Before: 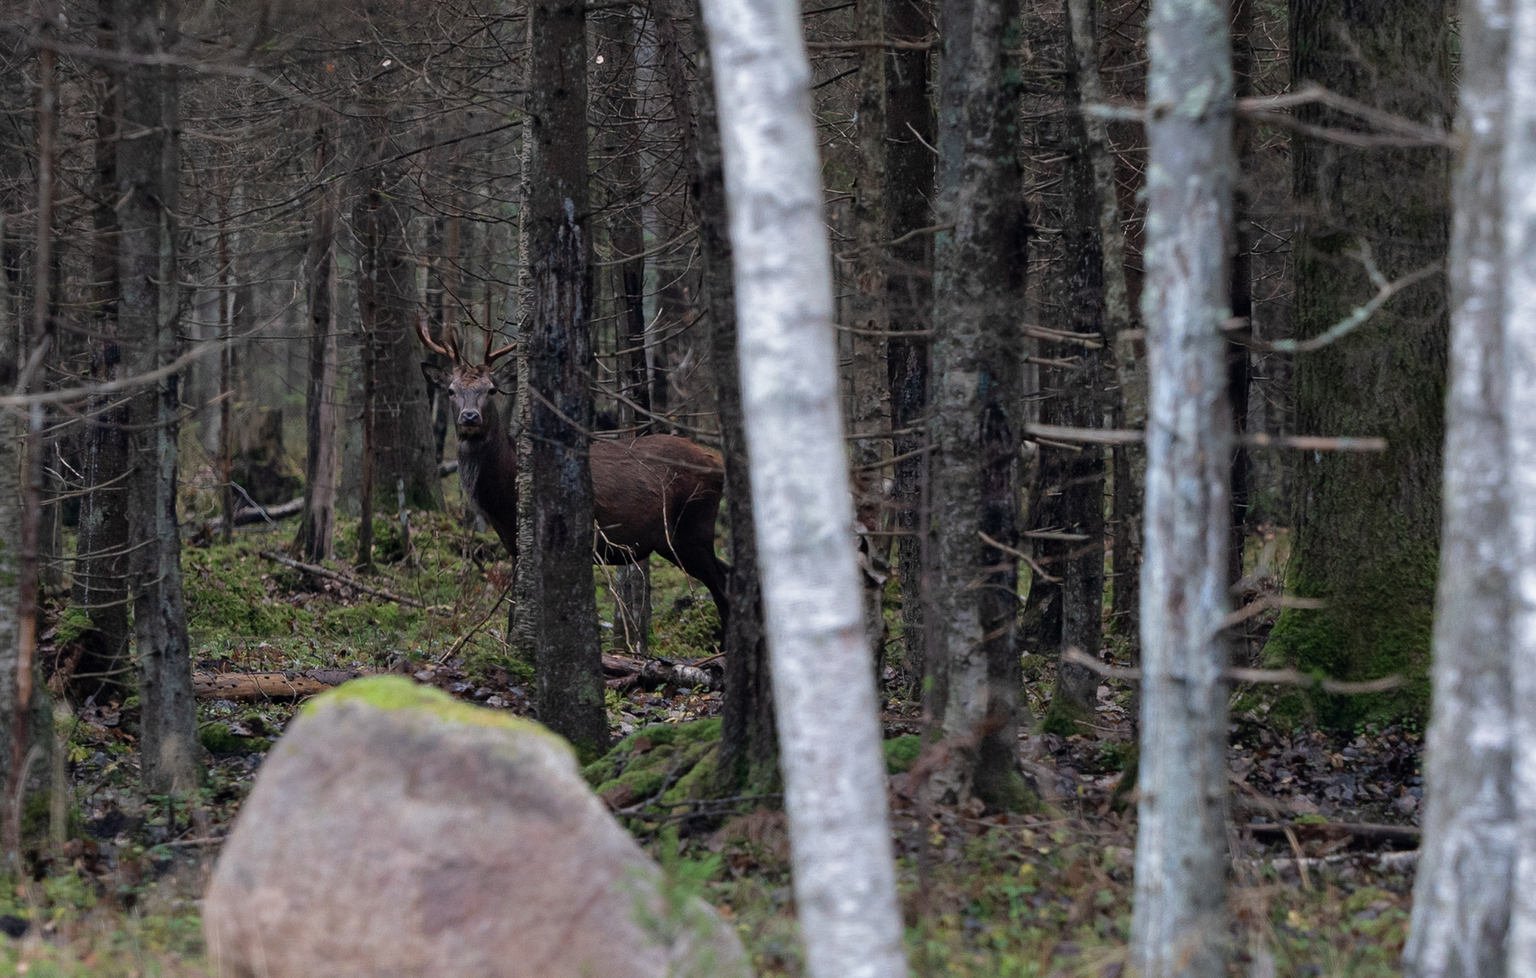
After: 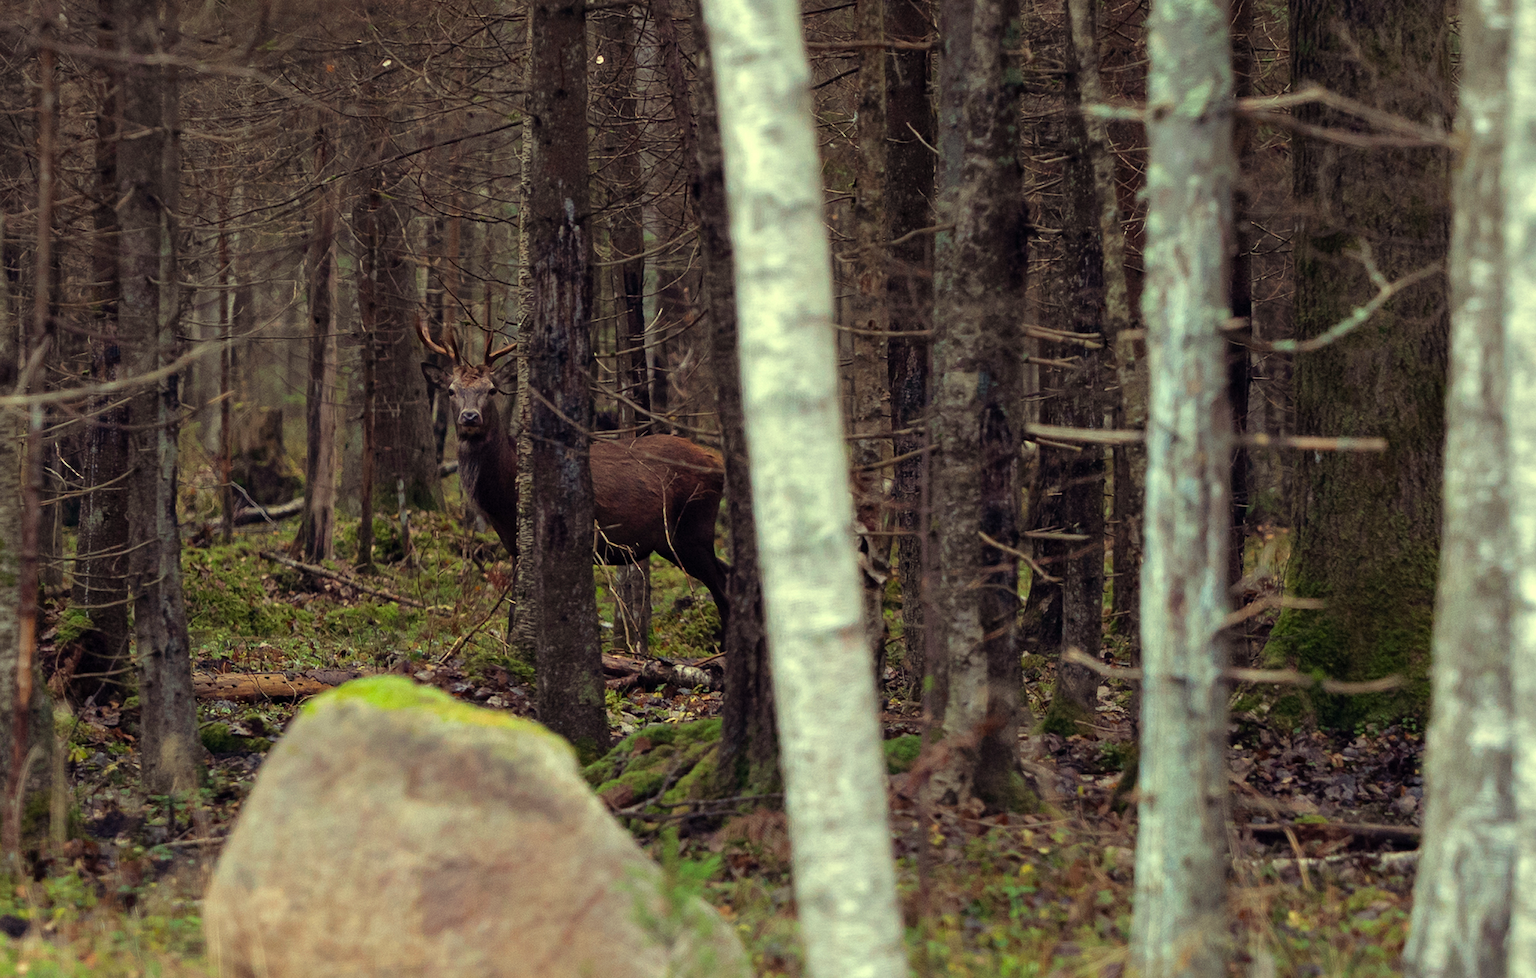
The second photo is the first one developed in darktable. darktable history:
white balance: red 1.08, blue 0.791
color balance rgb: shadows lift › luminance 0.49%, shadows lift › chroma 6.83%, shadows lift › hue 300.29°, power › hue 208.98°, highlights gain › luminance 20.24%, highlights gain › chroma 2.73%, highlights gain › hue 173.85°, perceptual saturation grading › global saturation 18.05%
